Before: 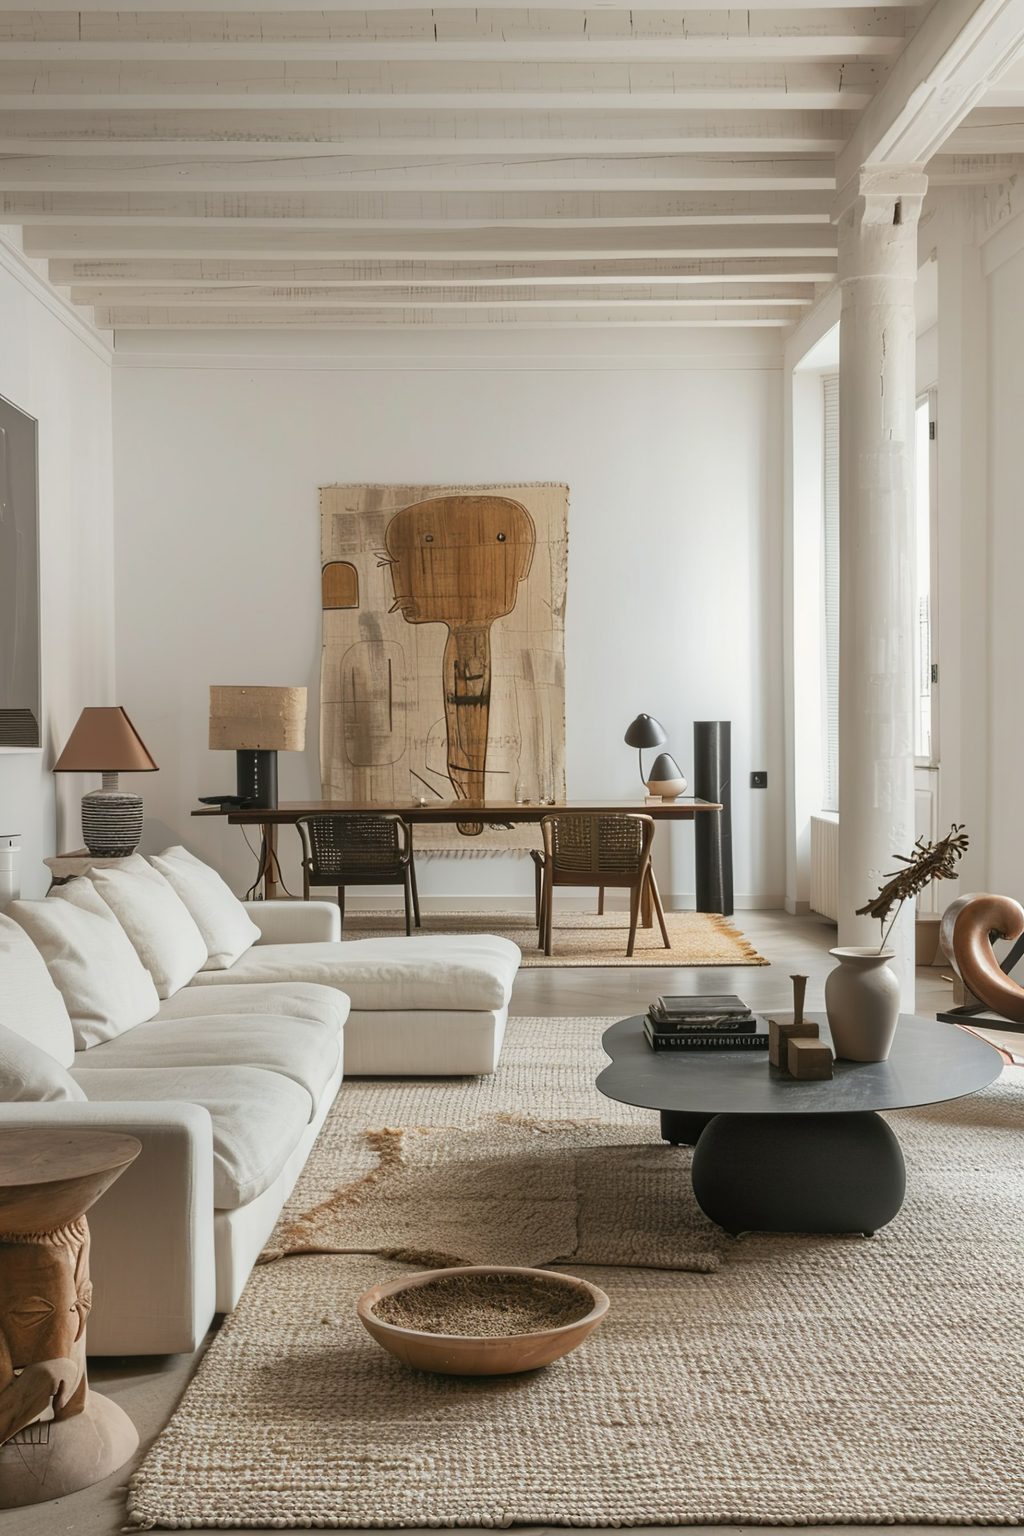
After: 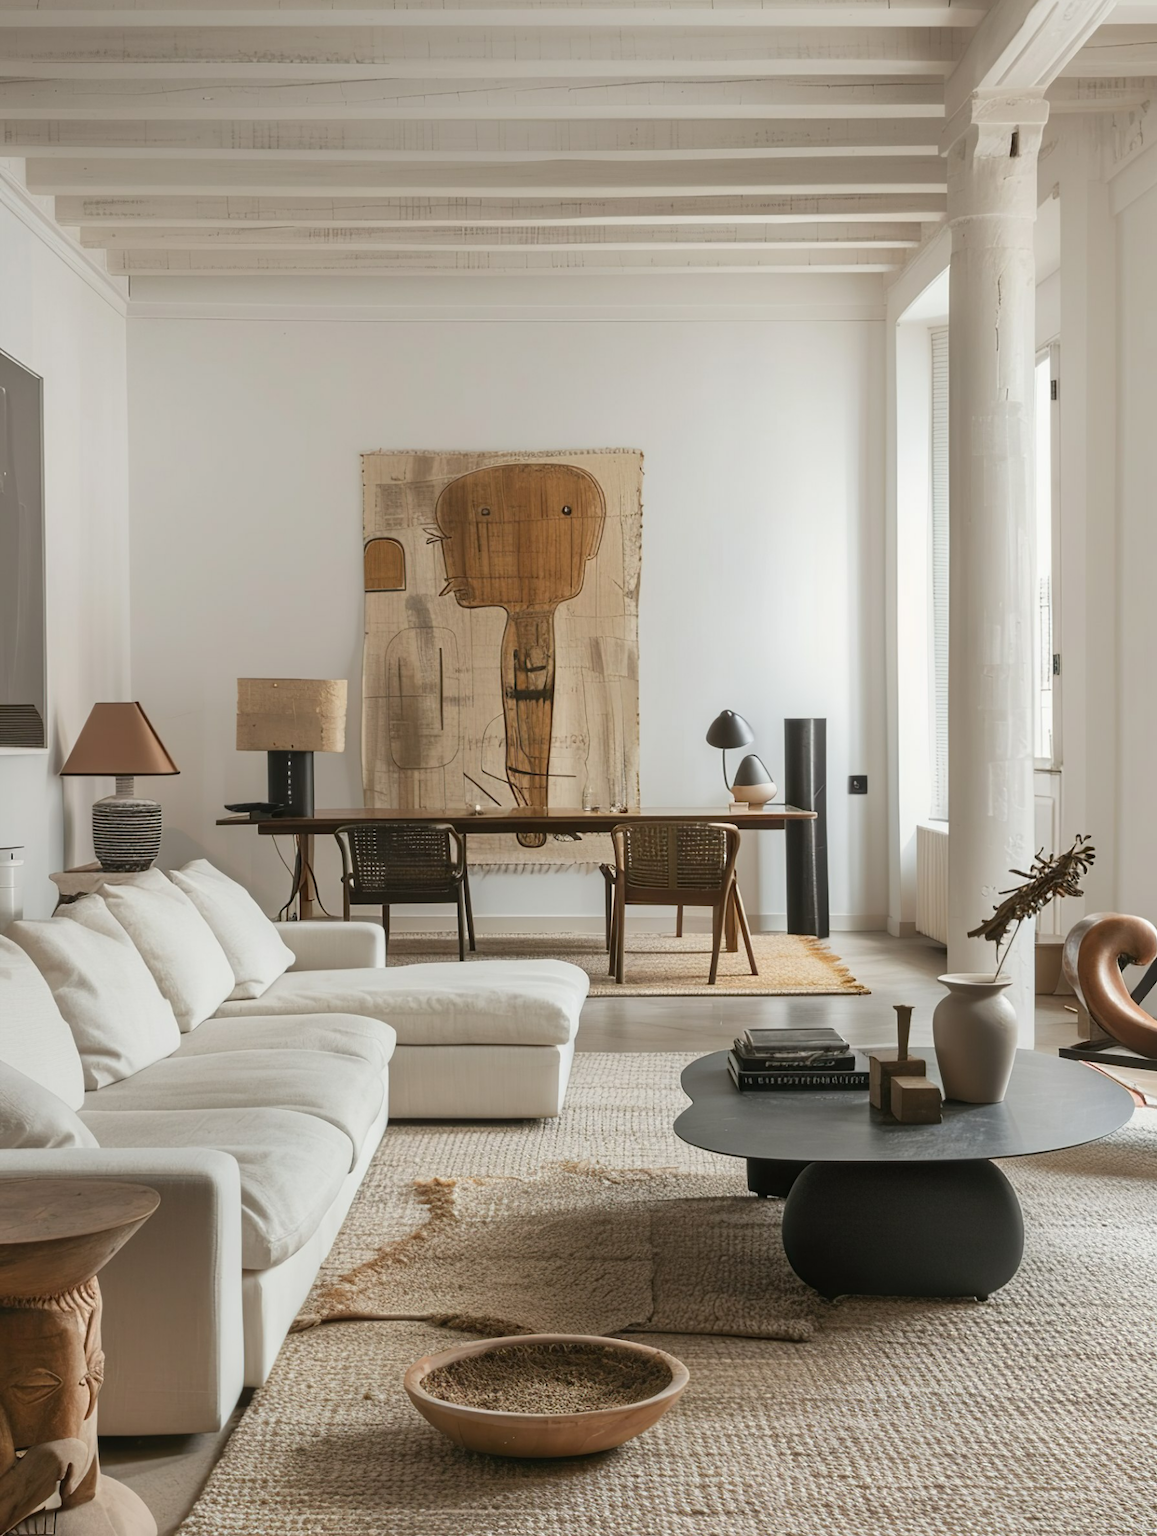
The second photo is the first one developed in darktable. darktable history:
crop and rotate: top 5.609%, bottom 5.887%
